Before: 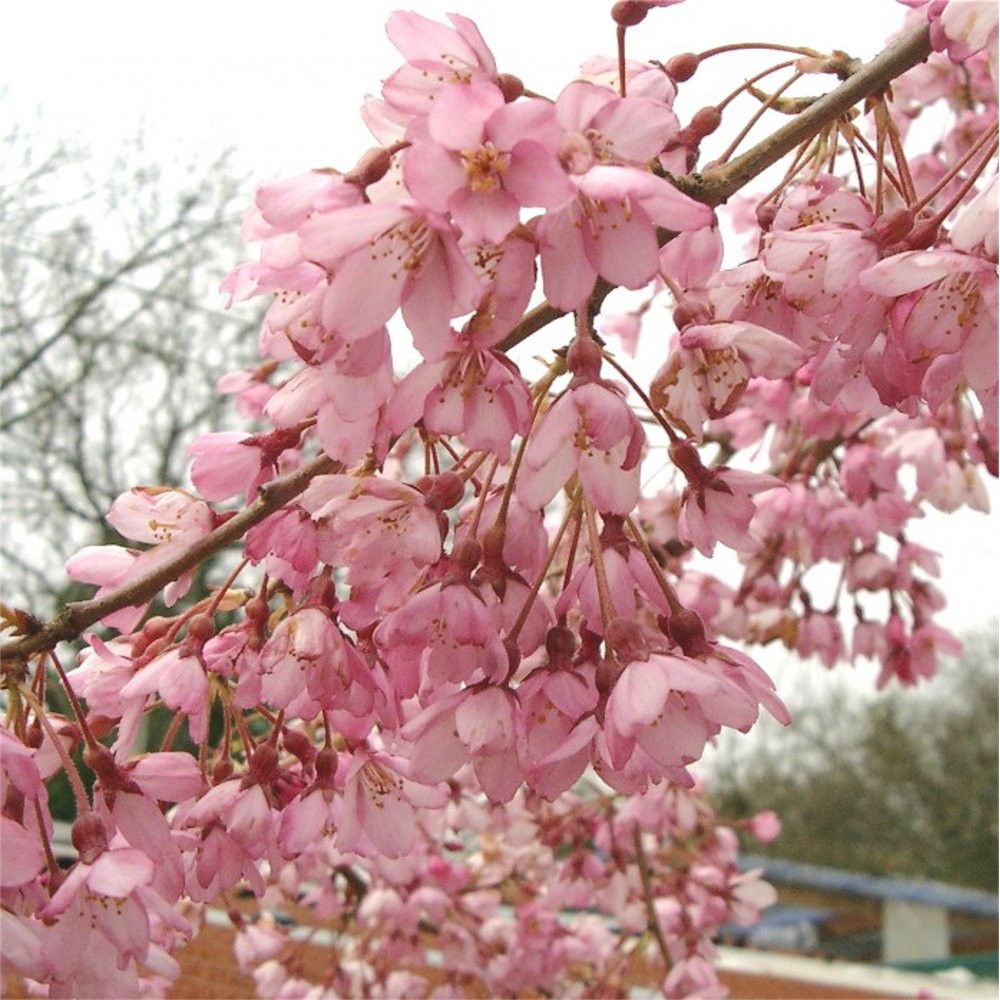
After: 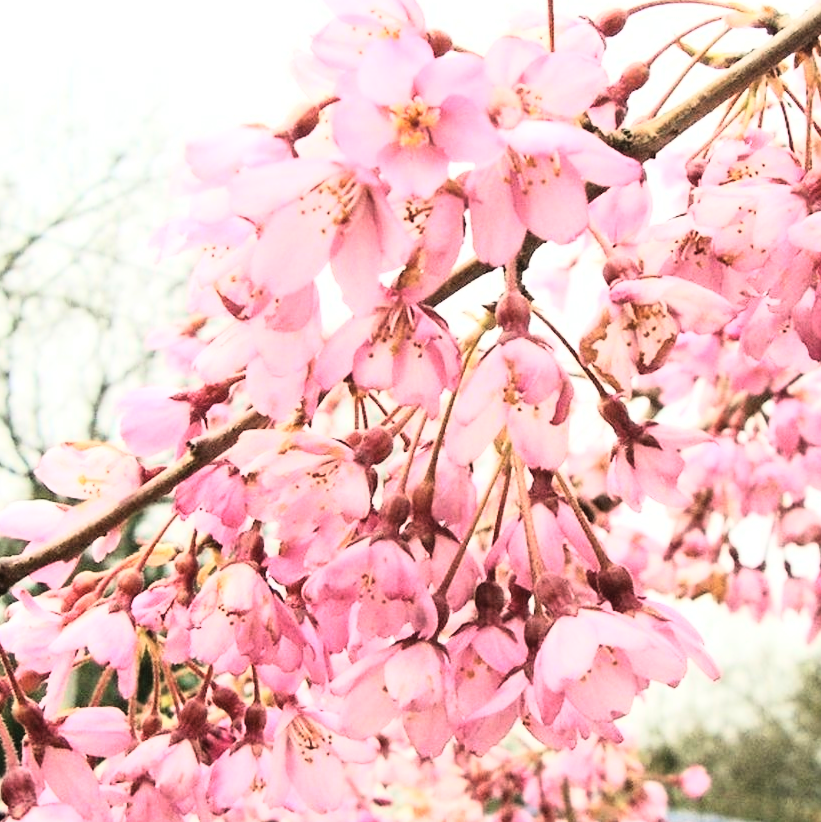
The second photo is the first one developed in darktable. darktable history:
crop and rotate: left 7.196%, top 4.574%, right 10.605%, bottom 13.178%
rgb curve: curves: ch0 [(0, 0) (0.21, 0.15) (0.24, 0.21) (0.5, 0.75) (0.75, 0.96) (0.89, 0.99) (1, 1)]; ch1 [(0, 0.02) (0.21, 0.13) (0.25, 0.2) (0.5, 0.67) (0.75, 0.9) (0.89, 0.97) (1, 1)]; ch2 [(0, 0.02) (0.21, 0.13) (0.25, 0.2) (0.5, 0.67) (0.75, 0.9) (0.89, 0.97) (1, 1)], compensate middle gray true
